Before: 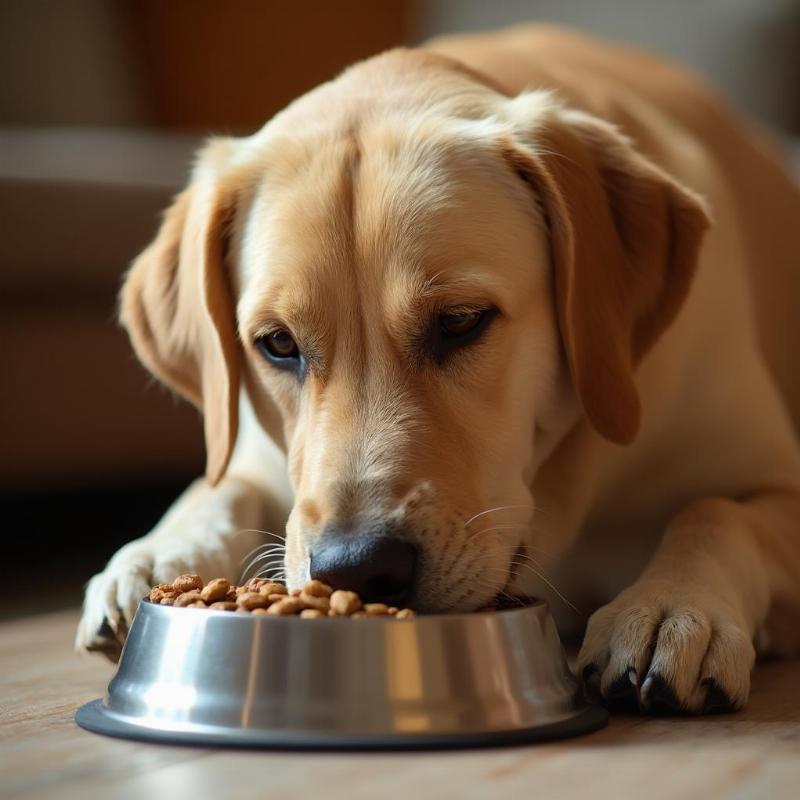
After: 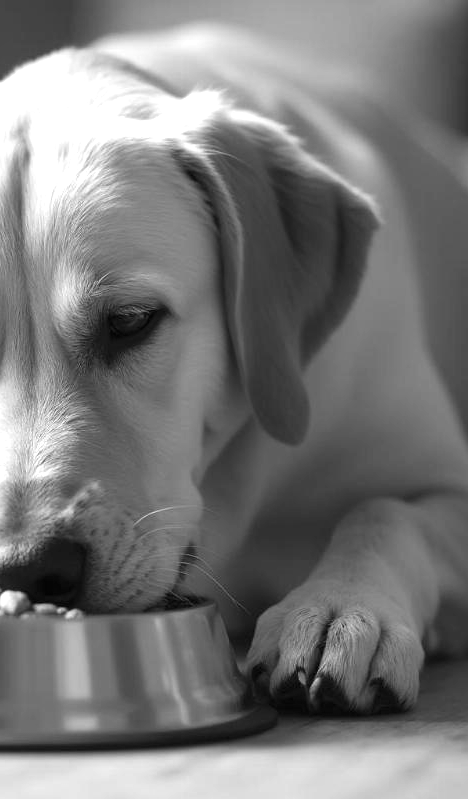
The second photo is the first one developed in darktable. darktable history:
monochrome: on, module defaults
exposure: black level correction 0, exposure 0.95 EV, compensate exposure bias true, compensate highlight preservation false
crop: left 41.402%
color correction: highlights a* -4.18, highlights b* -10.81
